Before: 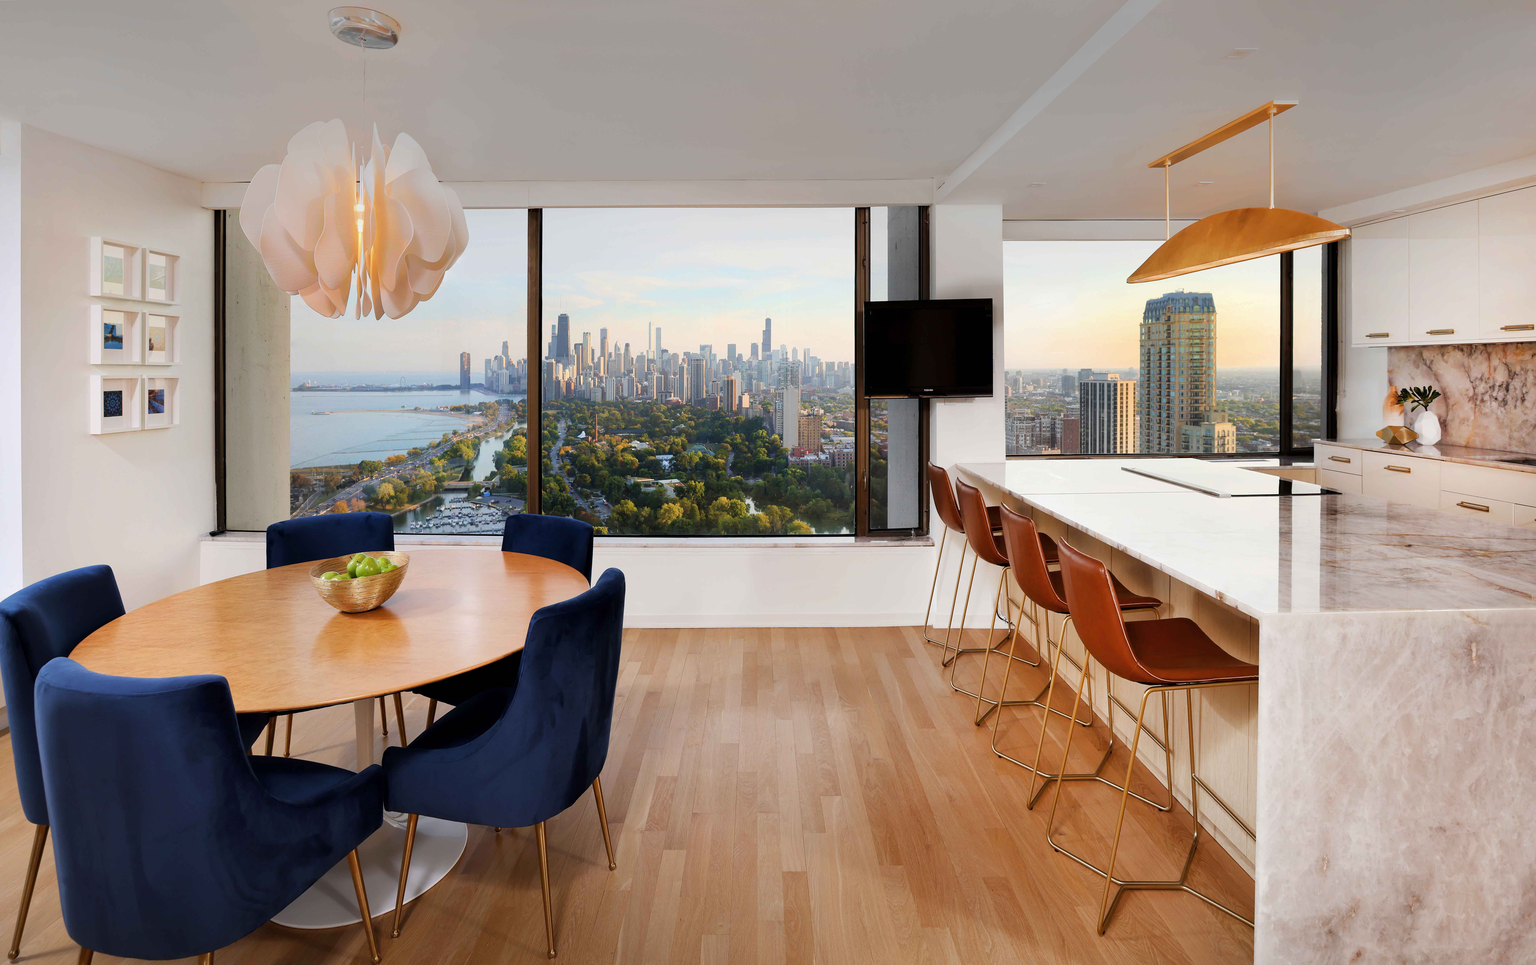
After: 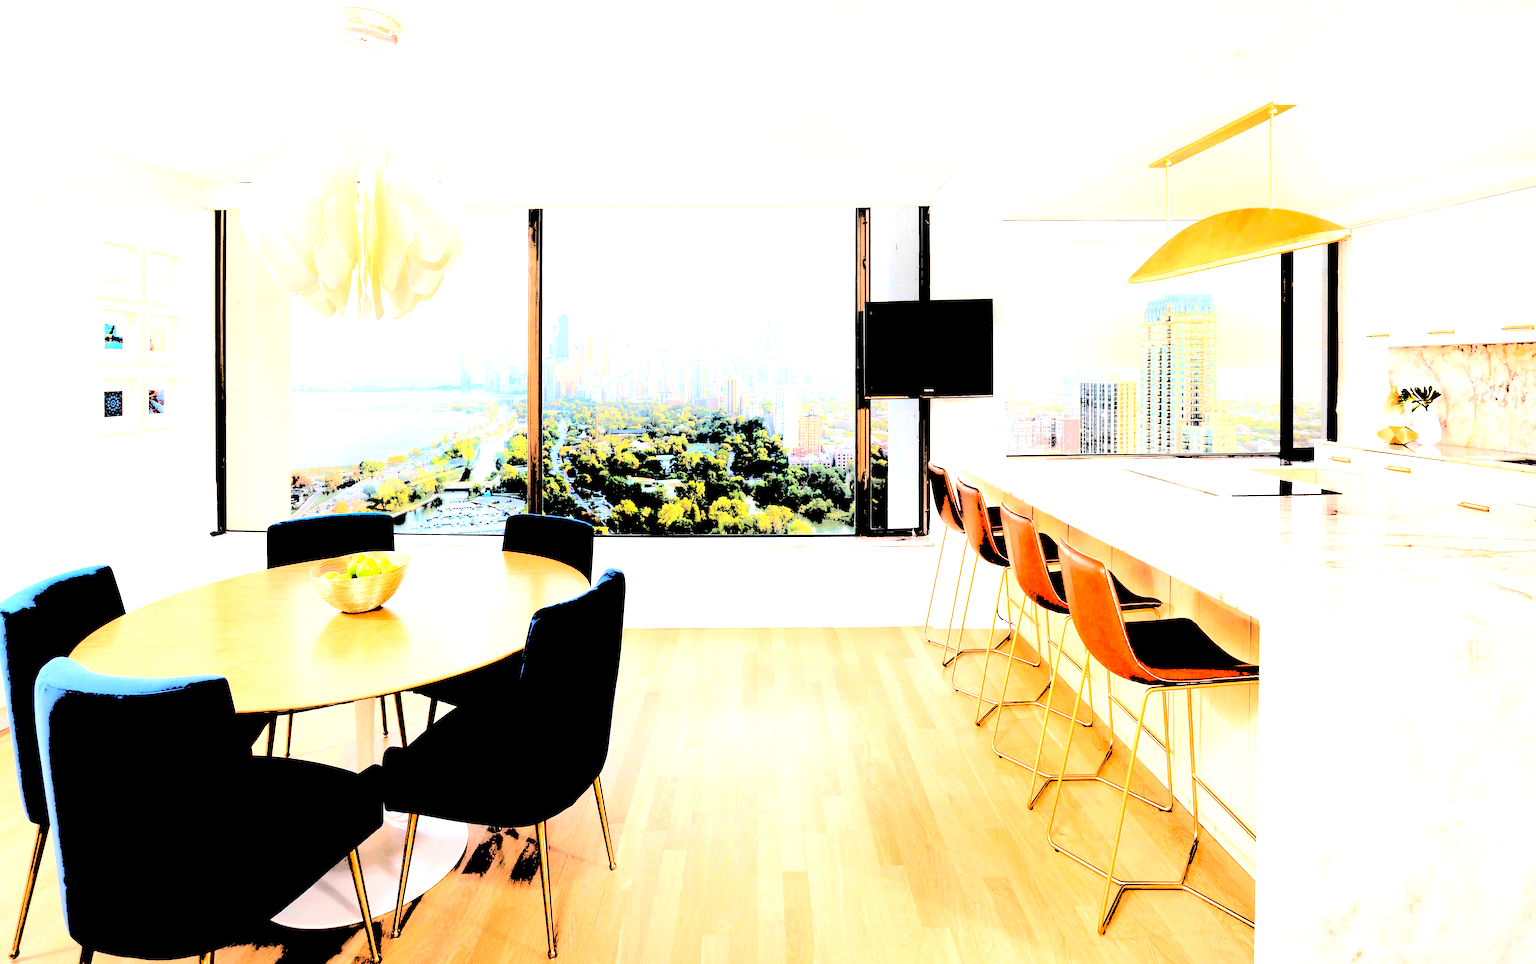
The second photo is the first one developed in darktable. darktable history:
levels: levels [0.246, 0.256, 0.506]
